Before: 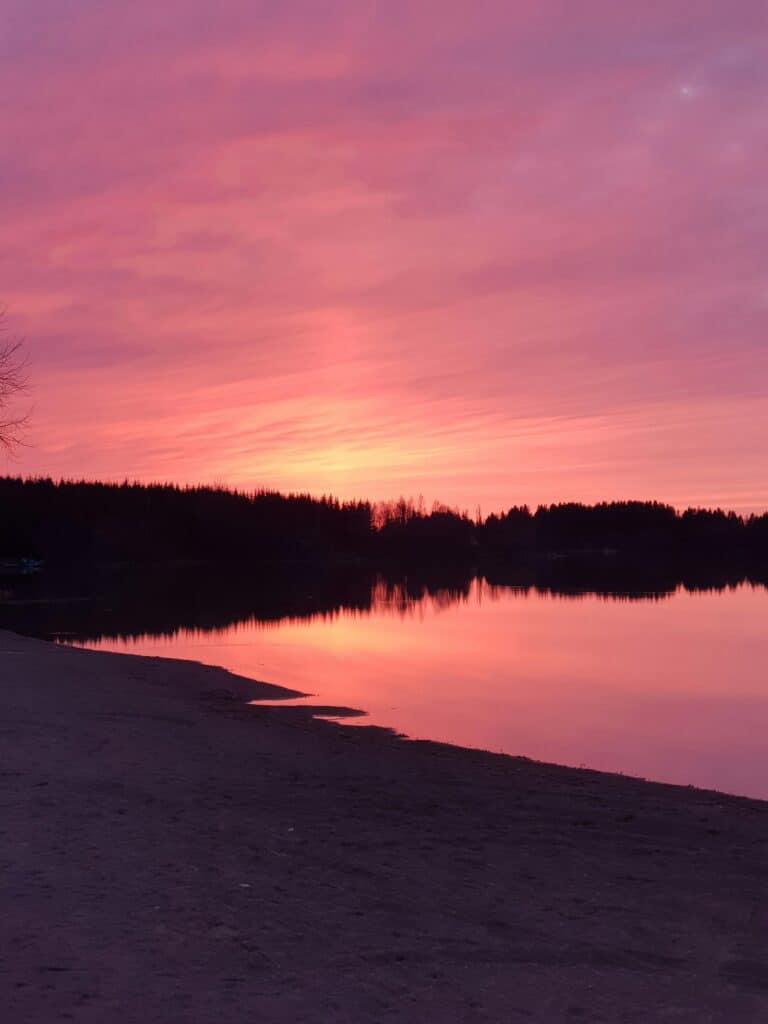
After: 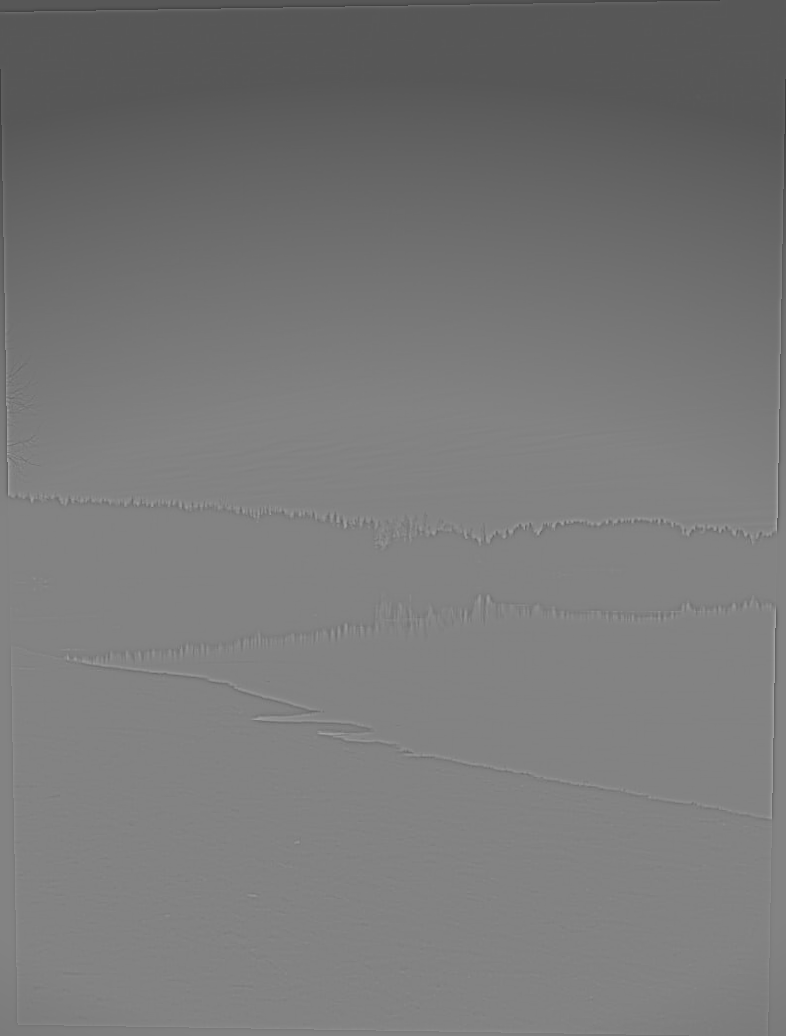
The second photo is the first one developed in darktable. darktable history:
rotate and perspective: lens shift (vertical) 0.048, lens shift (horizontal) -0.024, automatic cropping off
highpass: sharpness 5.84%, contrast boost 8.44%
sharpen: on, module defaults
vignetting: fall-off start 97.52%, fall-off radius 100%, brightness -0.574, saturation 0, center (-0.027, 0.404), width/height ratio 1.368, unbound false
rgb levels: levels [[0.013, 0.434, 0.89], [0, 0.5, 1], [0, 0.5, 1]]
